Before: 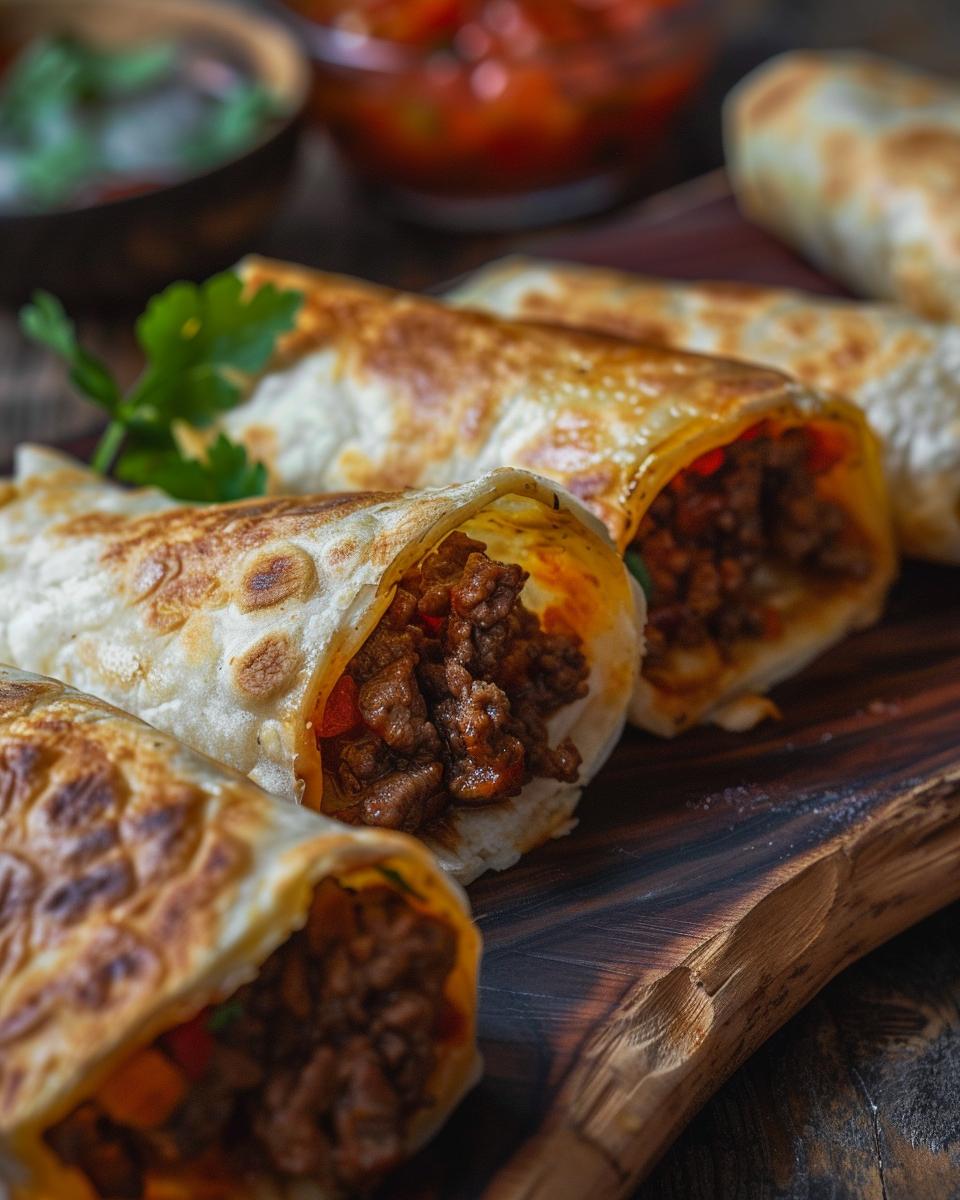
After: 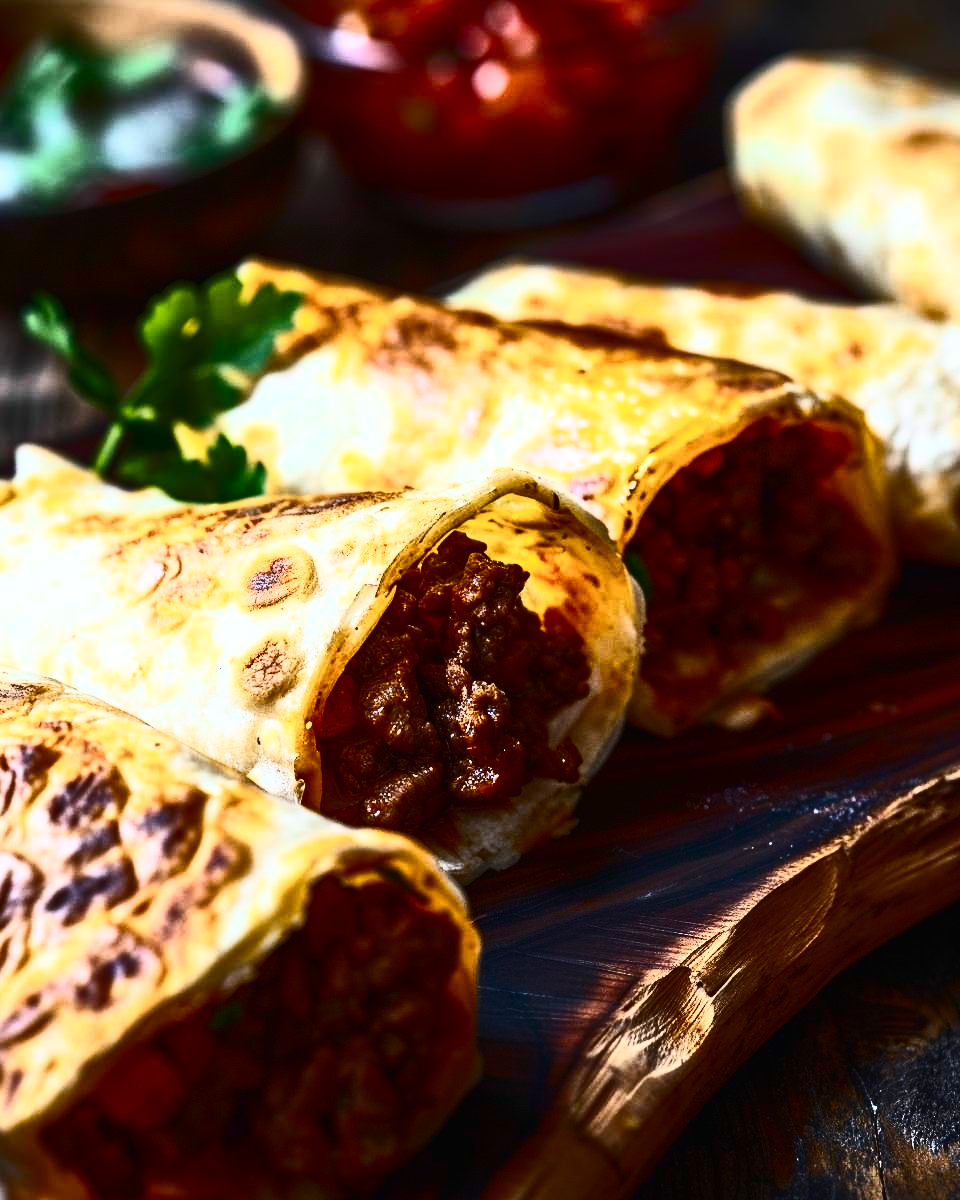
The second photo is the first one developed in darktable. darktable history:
tone equalizer: on, module defaults
shadows and highlights: shadows -23.08, highlights 46.15, soften with gaussian
color balance rgb: perceptual saturation grading › global saturation 25%, global vibrance 20%
contrast brightness saturation: contrast 0.93, brightness 0.2
exposure: black level correction 0, exposure 0.4 EV, compensate exposure bias true, compensate highlight preservation false
